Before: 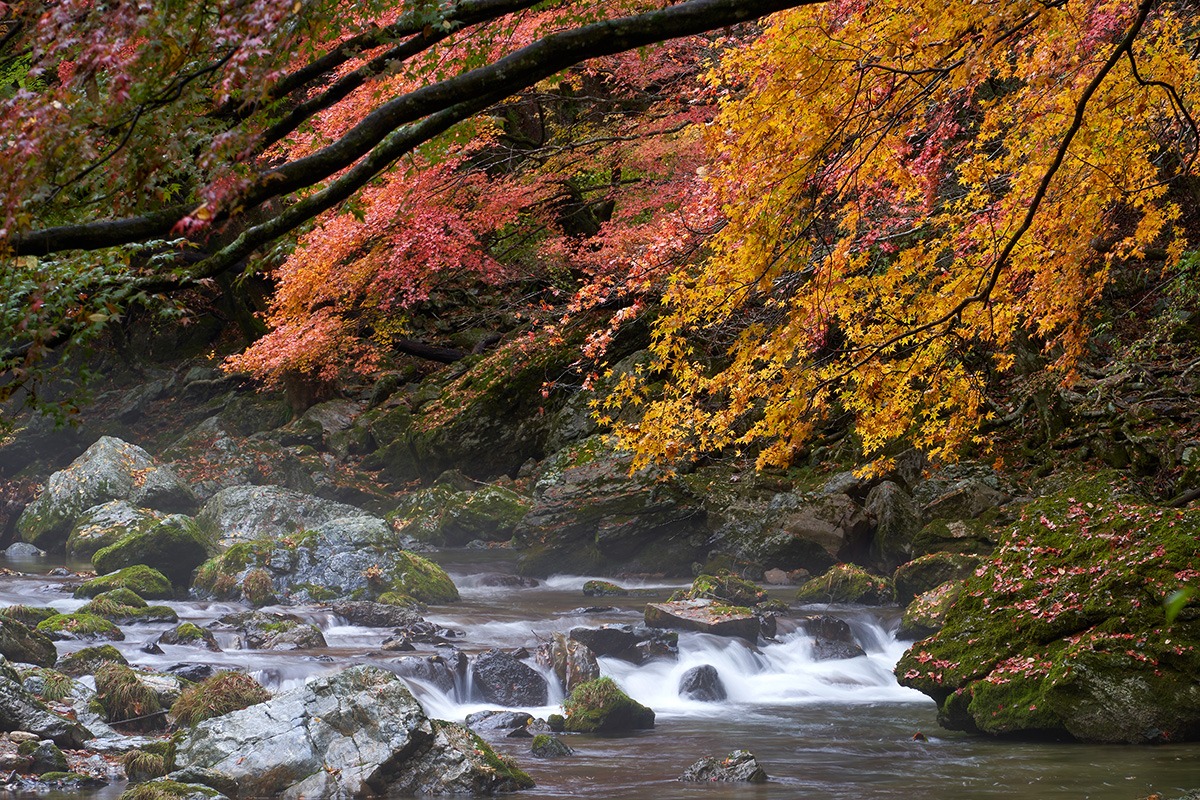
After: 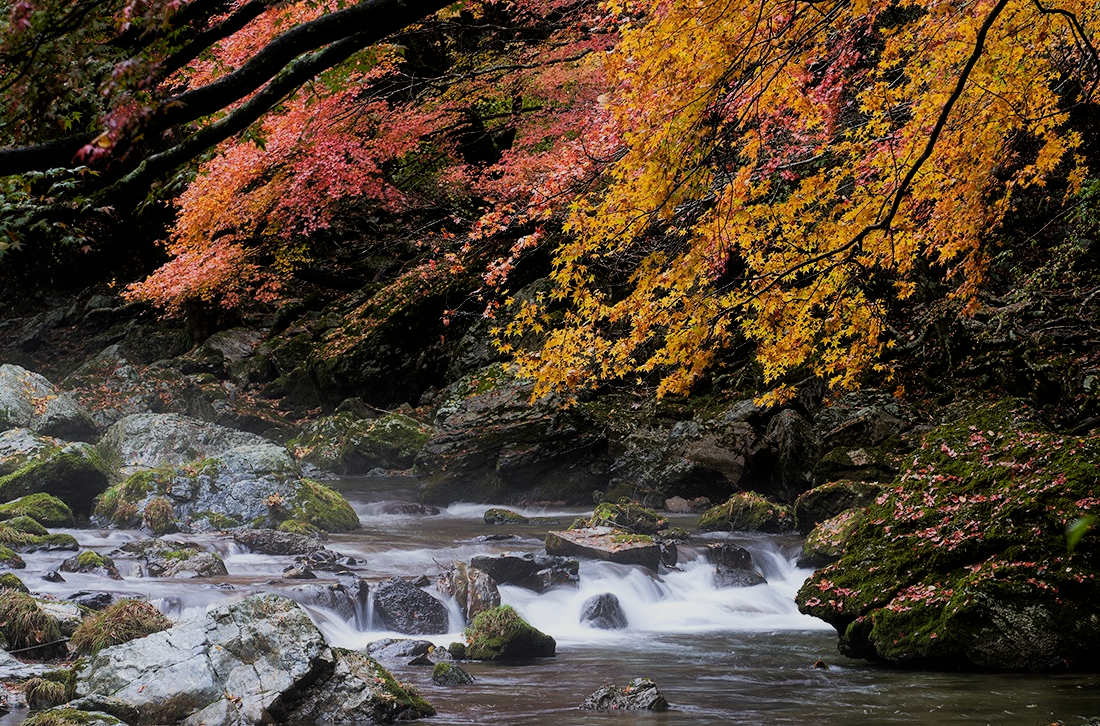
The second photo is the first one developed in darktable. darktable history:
filmic rgb: black relative exposure -5 EV, hardness 2.88, contrast 1.3, highlights saturation mix -30%
contrast equalizer: y [[0.5, 0.488, 0.462, 0.461, 0.491, 0.5], [0.5 ×6], [0.5 ×6], [0 ×6], [0 ×6]]
crop and rotate: left 8.262%, top 9.226%
